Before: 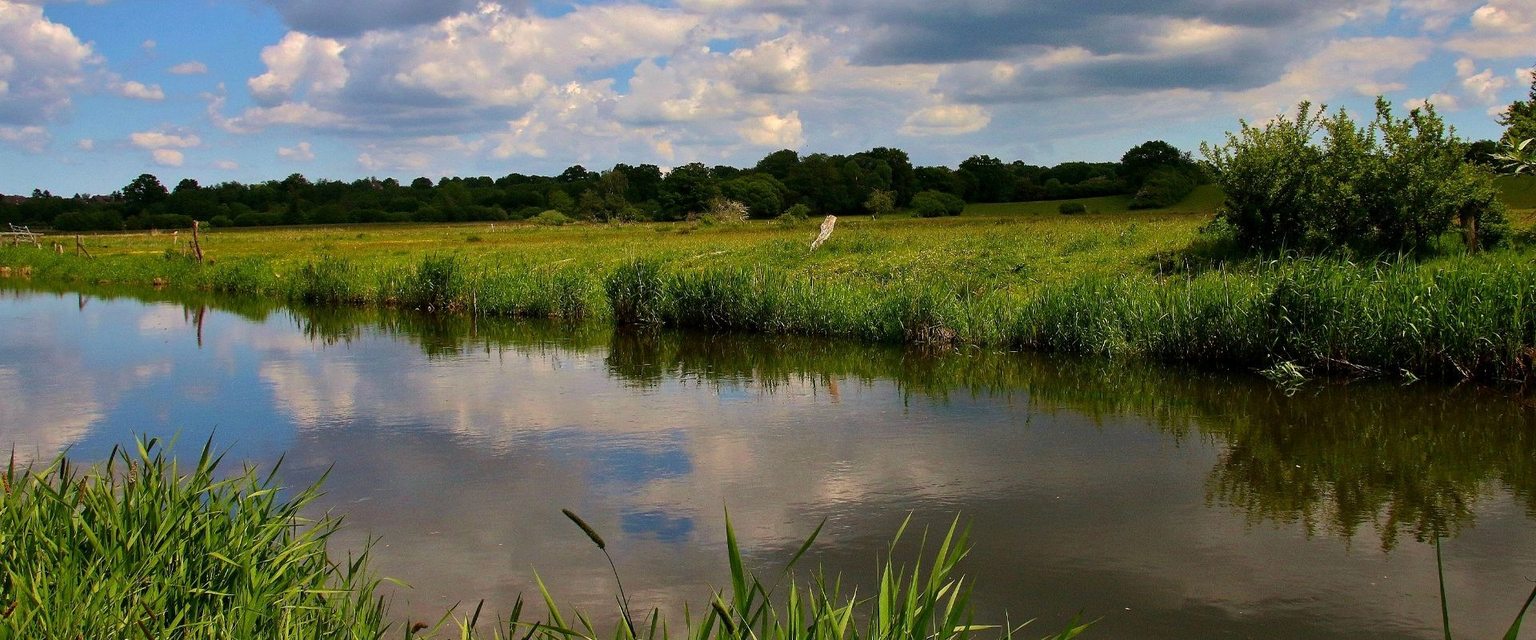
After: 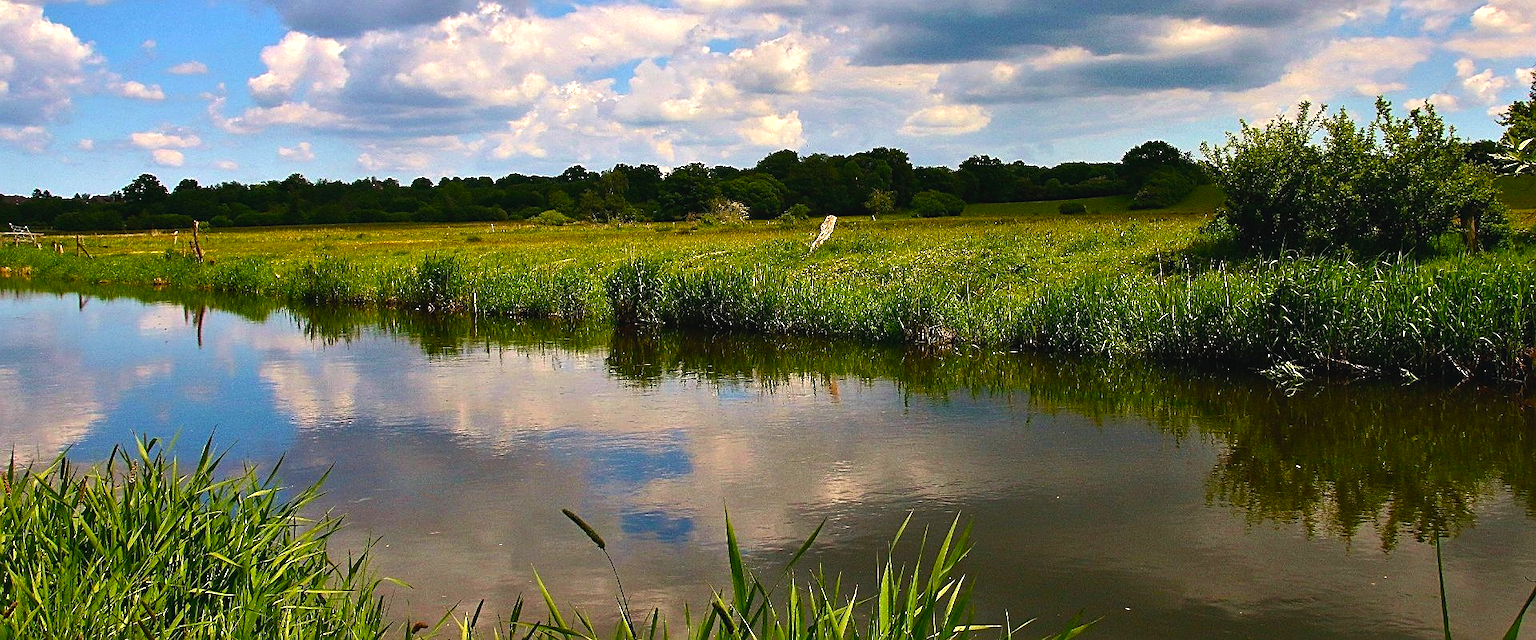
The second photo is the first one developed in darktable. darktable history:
exposure: exposure 0.161 EV, compensate highlight preservation false
sharpen: amount 0.478
color balance rgb: shadows lift › chroma 1%, shadows lift › hue 217.2°, power › hue 310.8°, highlights gain › chroma 1%, highlights gain › hue 54°, global offset › luminance 0.5%, global offset › hue 171.6°, perceptual saturation grading › global saturation 14.09%, perceptual saturation grading › highlights -25%, perceptual saturation grading › shadows 30%, perceptual brilliance grading › highlights 13.42%, perceptual brilliance grading › mid-tones 8.05%, perceptual brilliance grading › shadows -17.45%, global vibrance 25%
